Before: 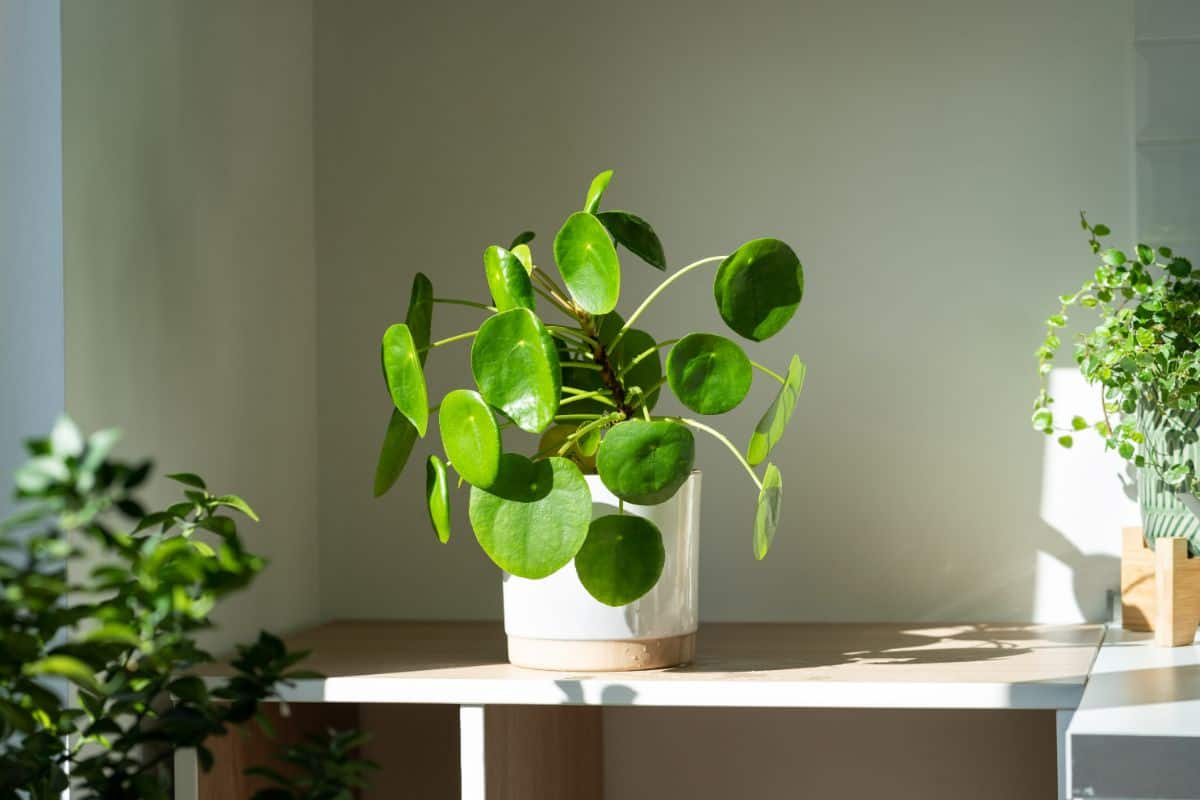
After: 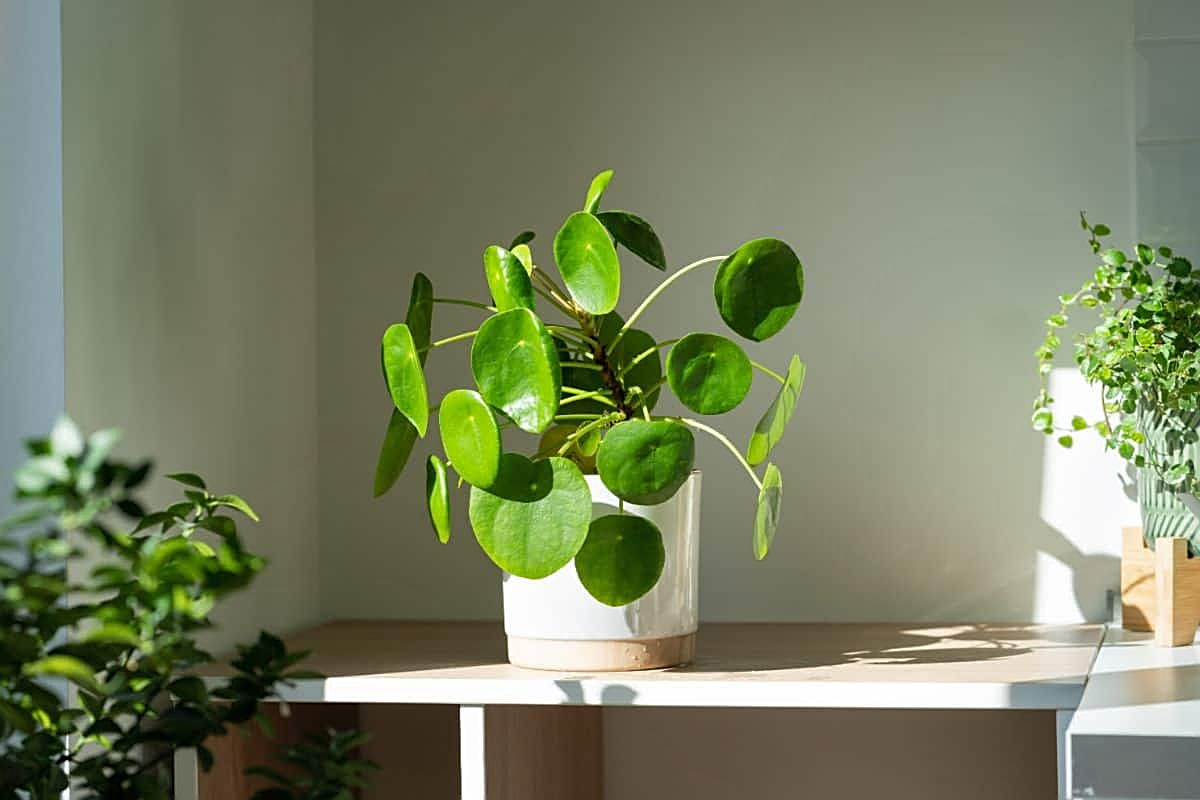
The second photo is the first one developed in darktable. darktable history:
shadows and highlights: shadows 25.69, highlights -25.14
sharpen: on, module defaults
